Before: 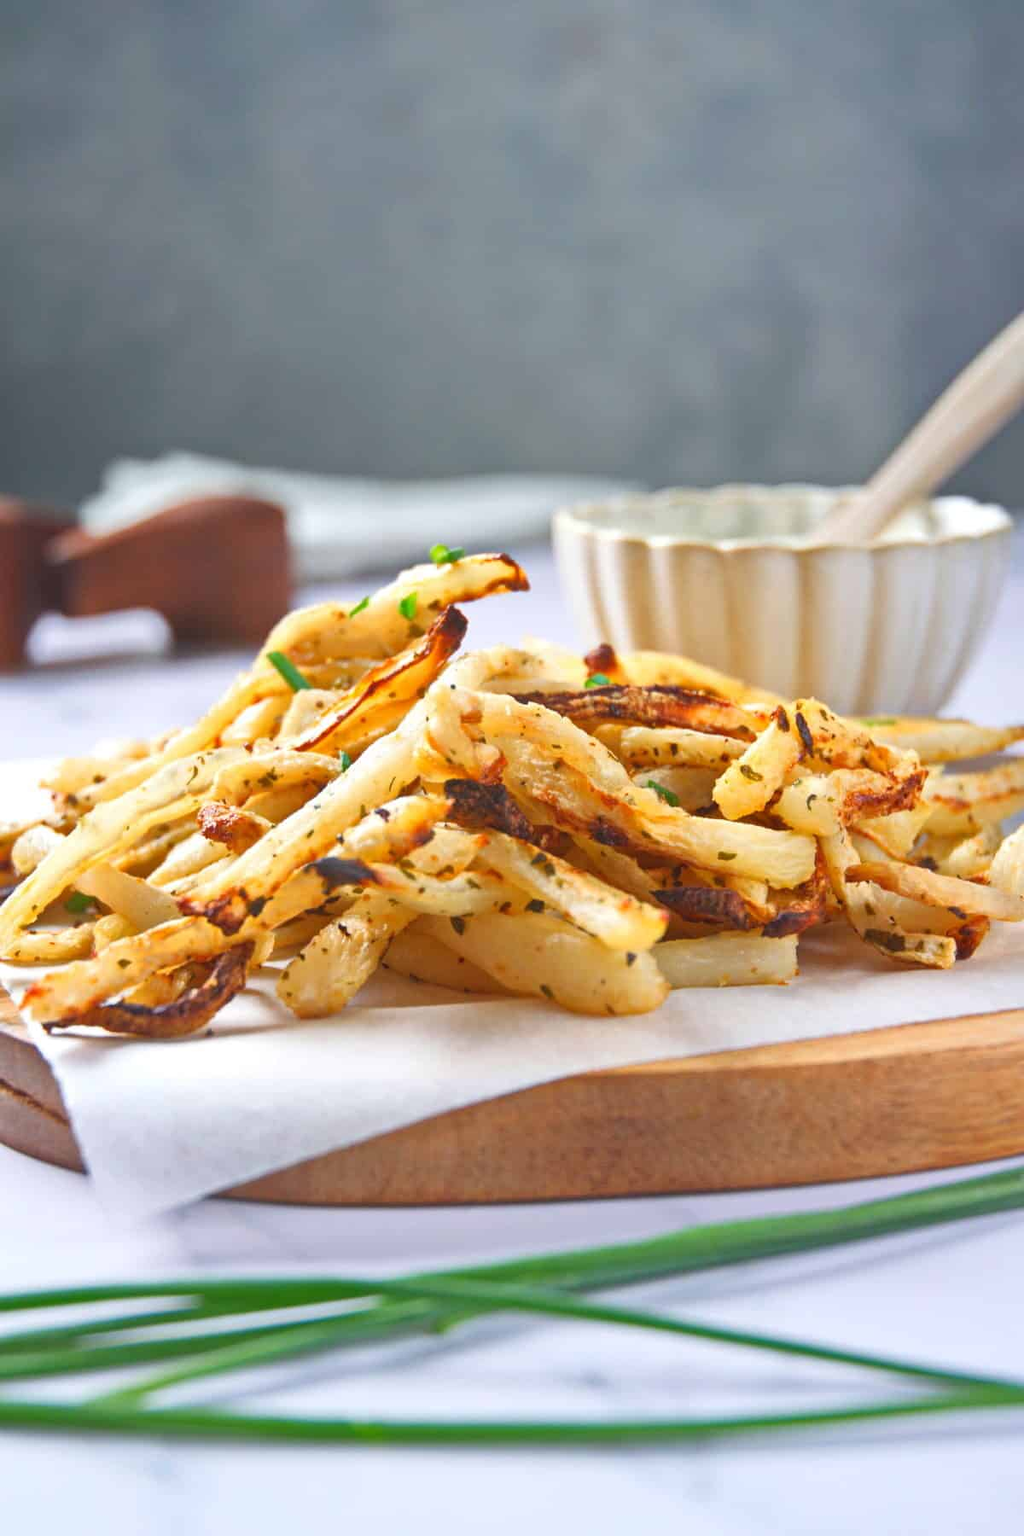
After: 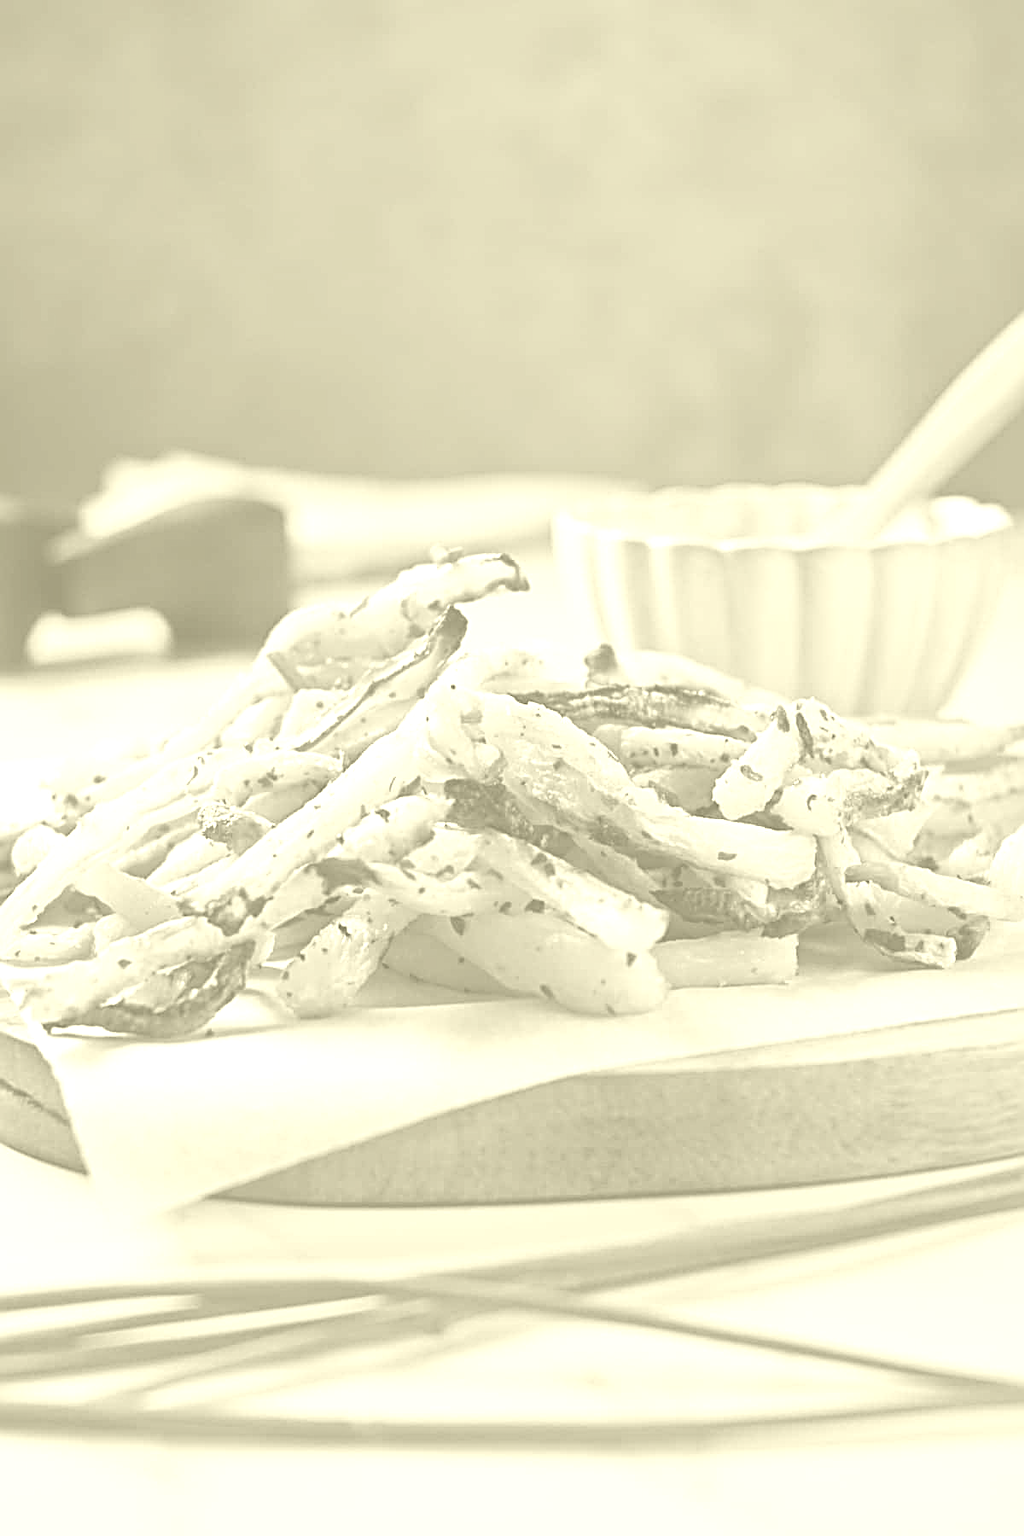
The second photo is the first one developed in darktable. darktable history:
tone equalizer: -8 EV -0.417 EV, -7 EV -0.389 EV, -6 EV -0.333 EV, -5 EV -0.222 EV, -3 EV 0.222 EV, -2 EV 0.333 EV, -1 EV 0.389 EV, +0 EV 0.417 EV, edges refinement/feathering 500, mask exposure compensation -1.57 EV, preserve details no
sharpen: radius 3.025, amount 0.757
colorize: hue 43.2°, saturation 40%, version 1
